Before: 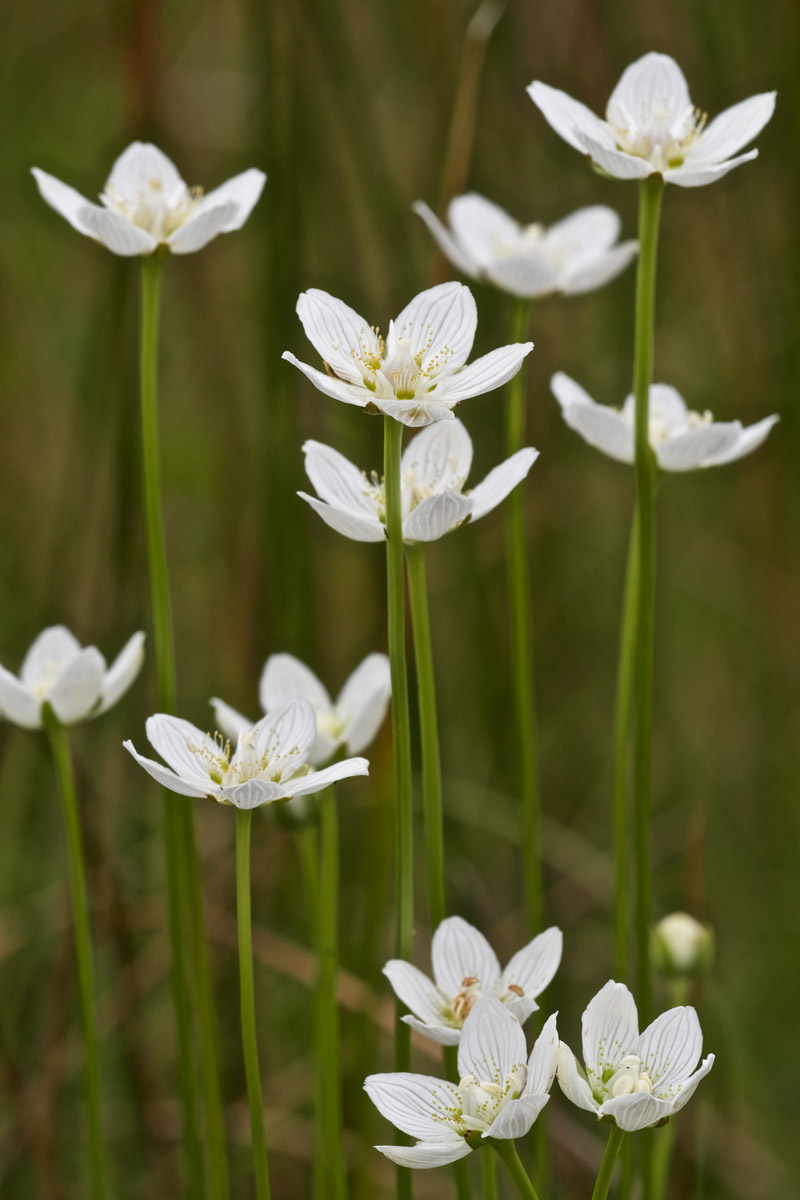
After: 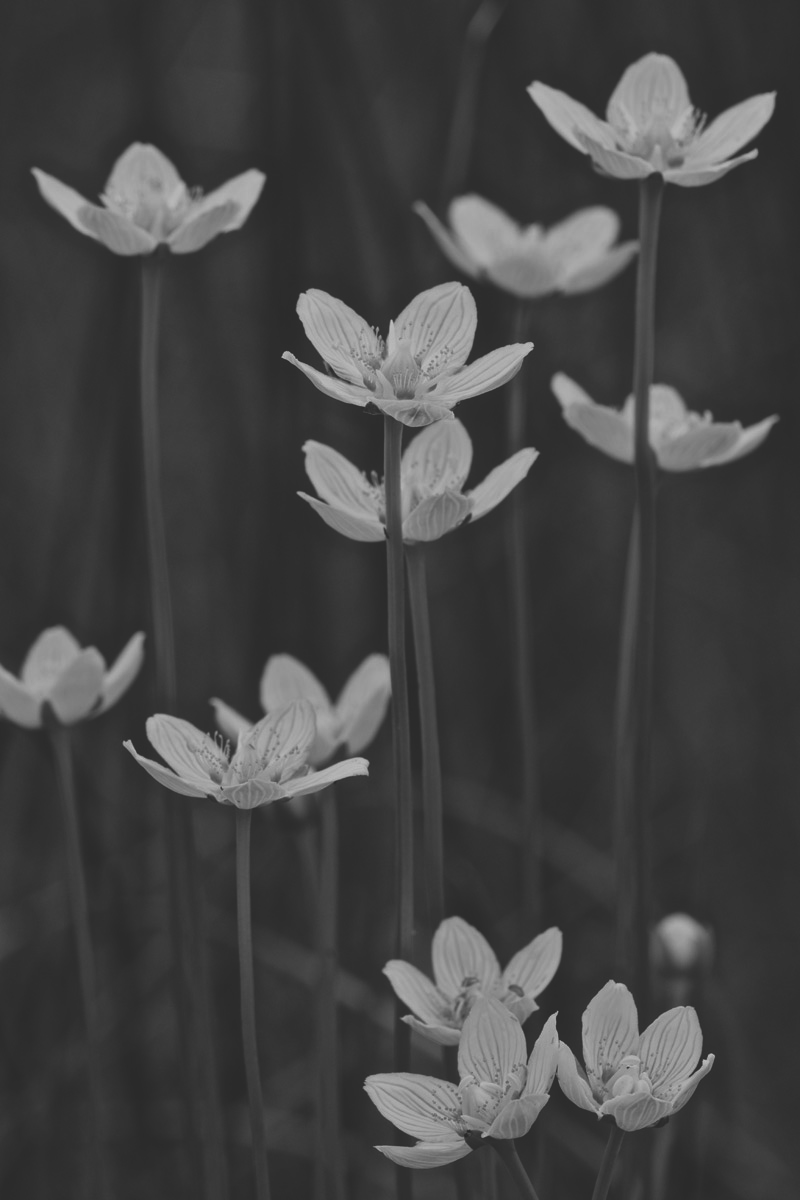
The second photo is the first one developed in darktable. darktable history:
monochrome: a 79.32, b 81.83, size 1.1
rgb curve: curves: ch0 [(0, 0.186) (0.314, 0.284) (0.775, 0.708) (1, 1)], compensate middle gray true, preserve colors none
